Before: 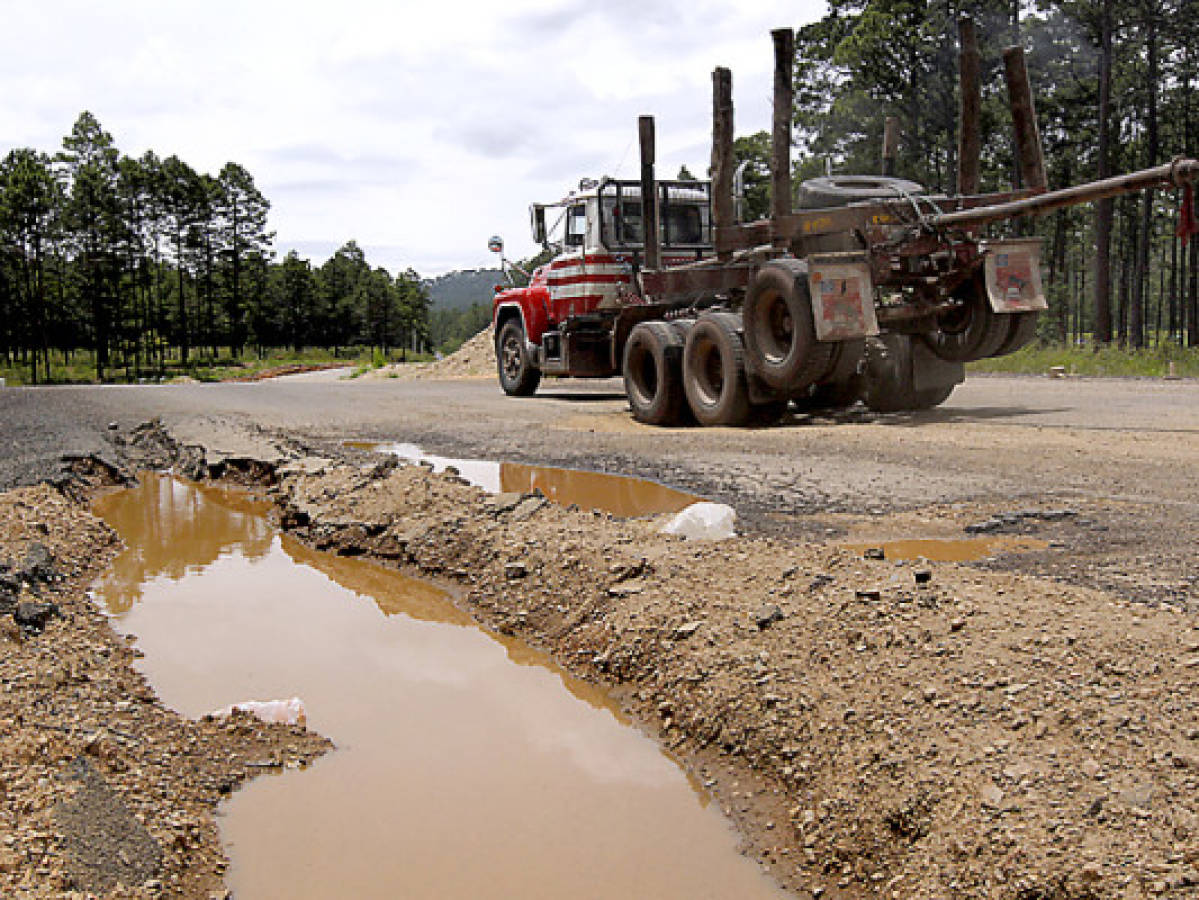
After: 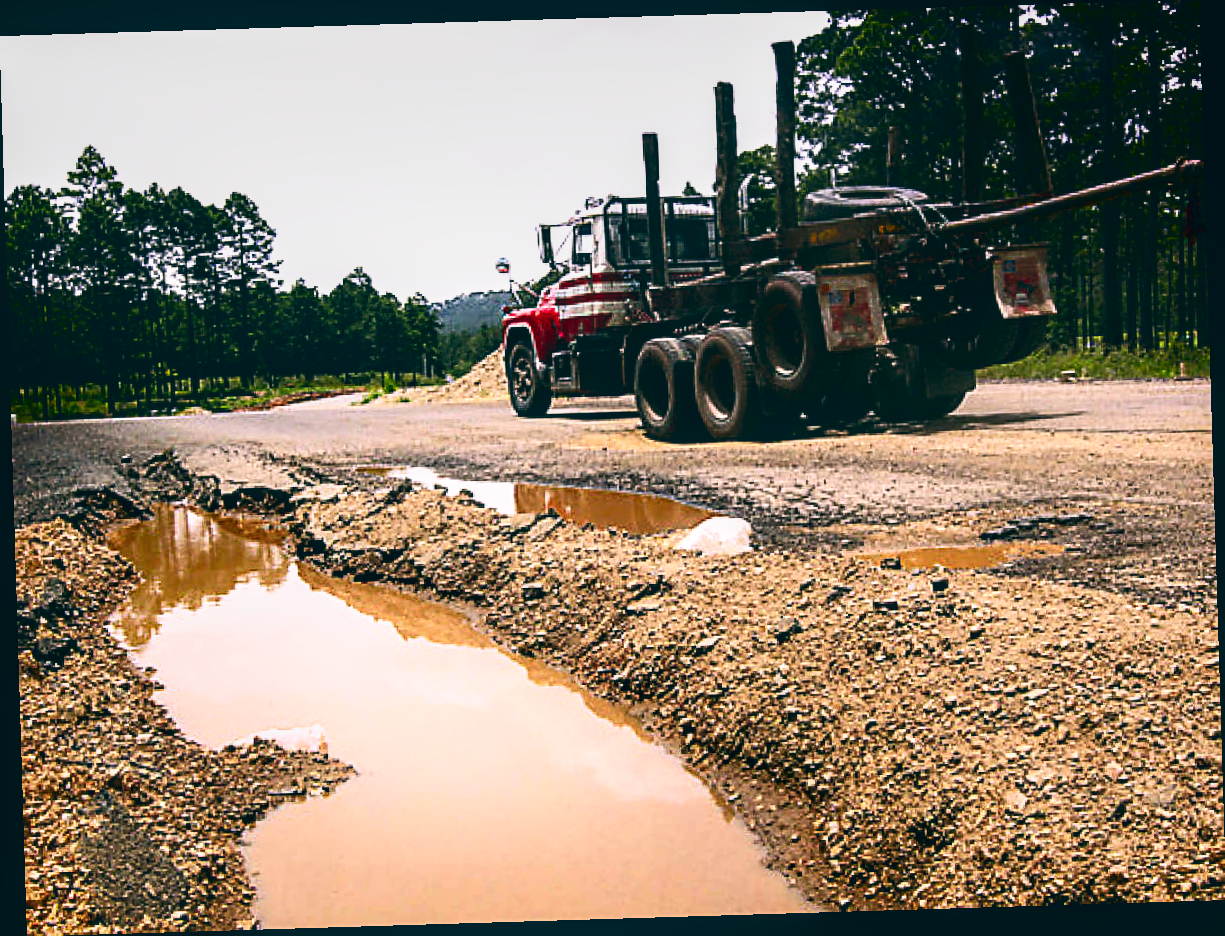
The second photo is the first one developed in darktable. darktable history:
sharpen: amount 0.2
local contrast: on, module defaults
color balance: lift [1.016, 0.983, 1, 1.017], gamma [0.78, 1.018, 1.043, 0.957], gain [0.786, 1.063, 0.937, 1.017], input saturation 118.26%, contrast 13.43%, contrast fulcrum 21.62%, output saturation 82.76%
shadows and highlights: shadows -54.3, highlights 86.09, soften with gaussian
contrast brightness saturation: contrast 0.21, brightness -0.11, saturation 0.21
tone equalizer: on, module defaults
rotate and perspective: rotation -1.75°, automatic cropping off
base curve: curves: ch0 [(0, 0) (0.495, 0.917) (1, 1)], preserve colors none
